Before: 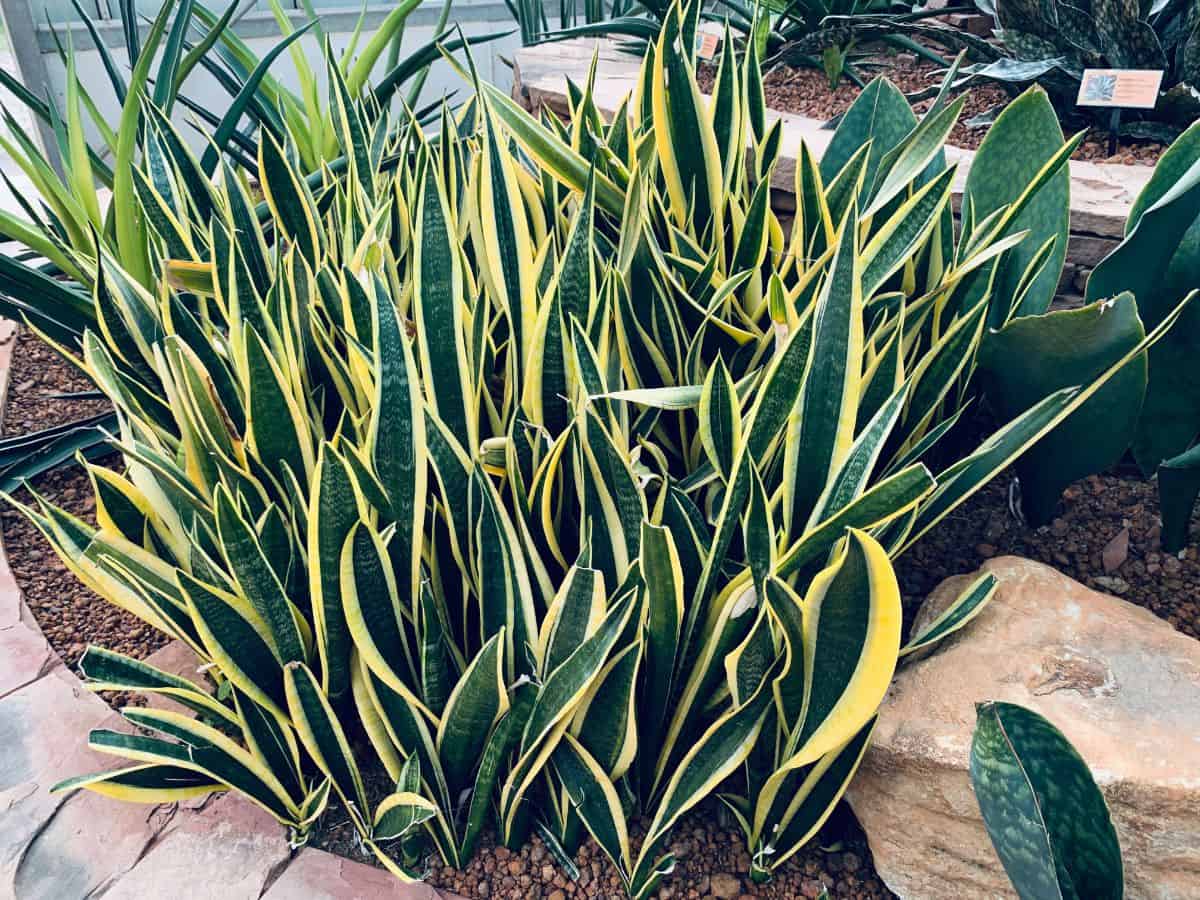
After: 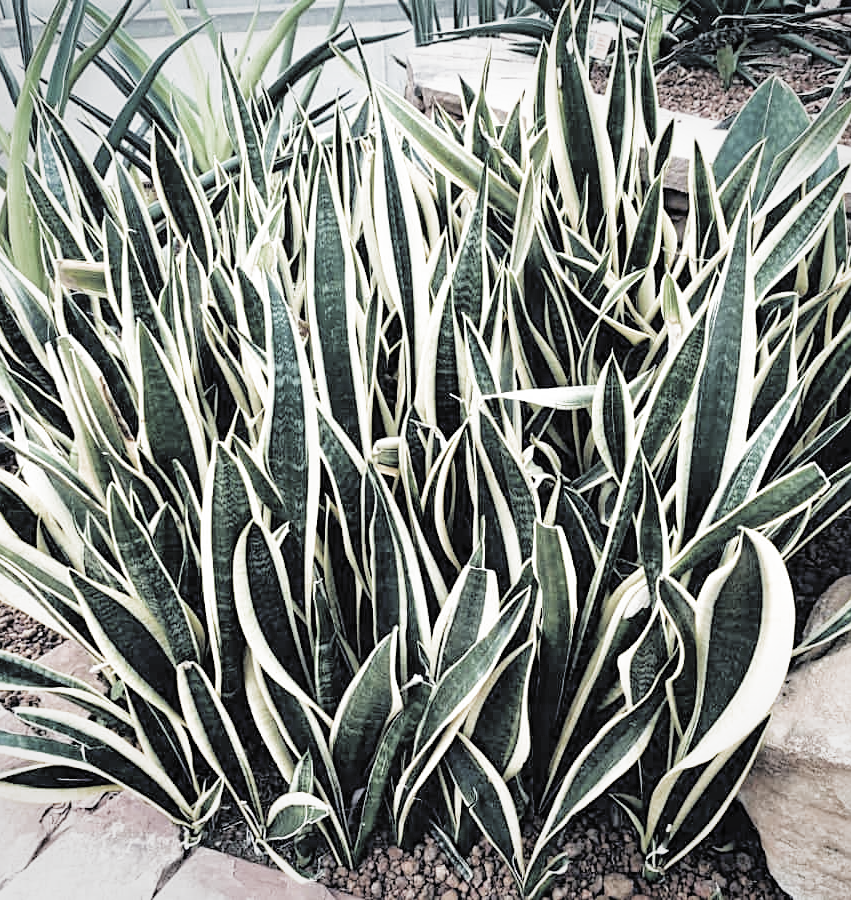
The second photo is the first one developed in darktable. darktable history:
vignetting: fall-off start 88.61%, fall-off radius 44.01%, brightness -0.221, saturation 0.133, width/height ratio 1.16
exposure: black level correction 0, exposure 0.5 EV, compensate highlight preservation false
tone equalizer: edges refinement/feathering 500, mask exposure compensation -1.57 EV, preserve details guided filter
crop and rotate: left 8.934%, right 20.12%
filmic rgb: black relative exposure -4.91 EV, white relative exposure 2.84 EV, hardness 3.7, color science v4 (2020)
contrast brightness saturation: brightness 0.185, saturation -0.518
sharpen: amount 0.208
